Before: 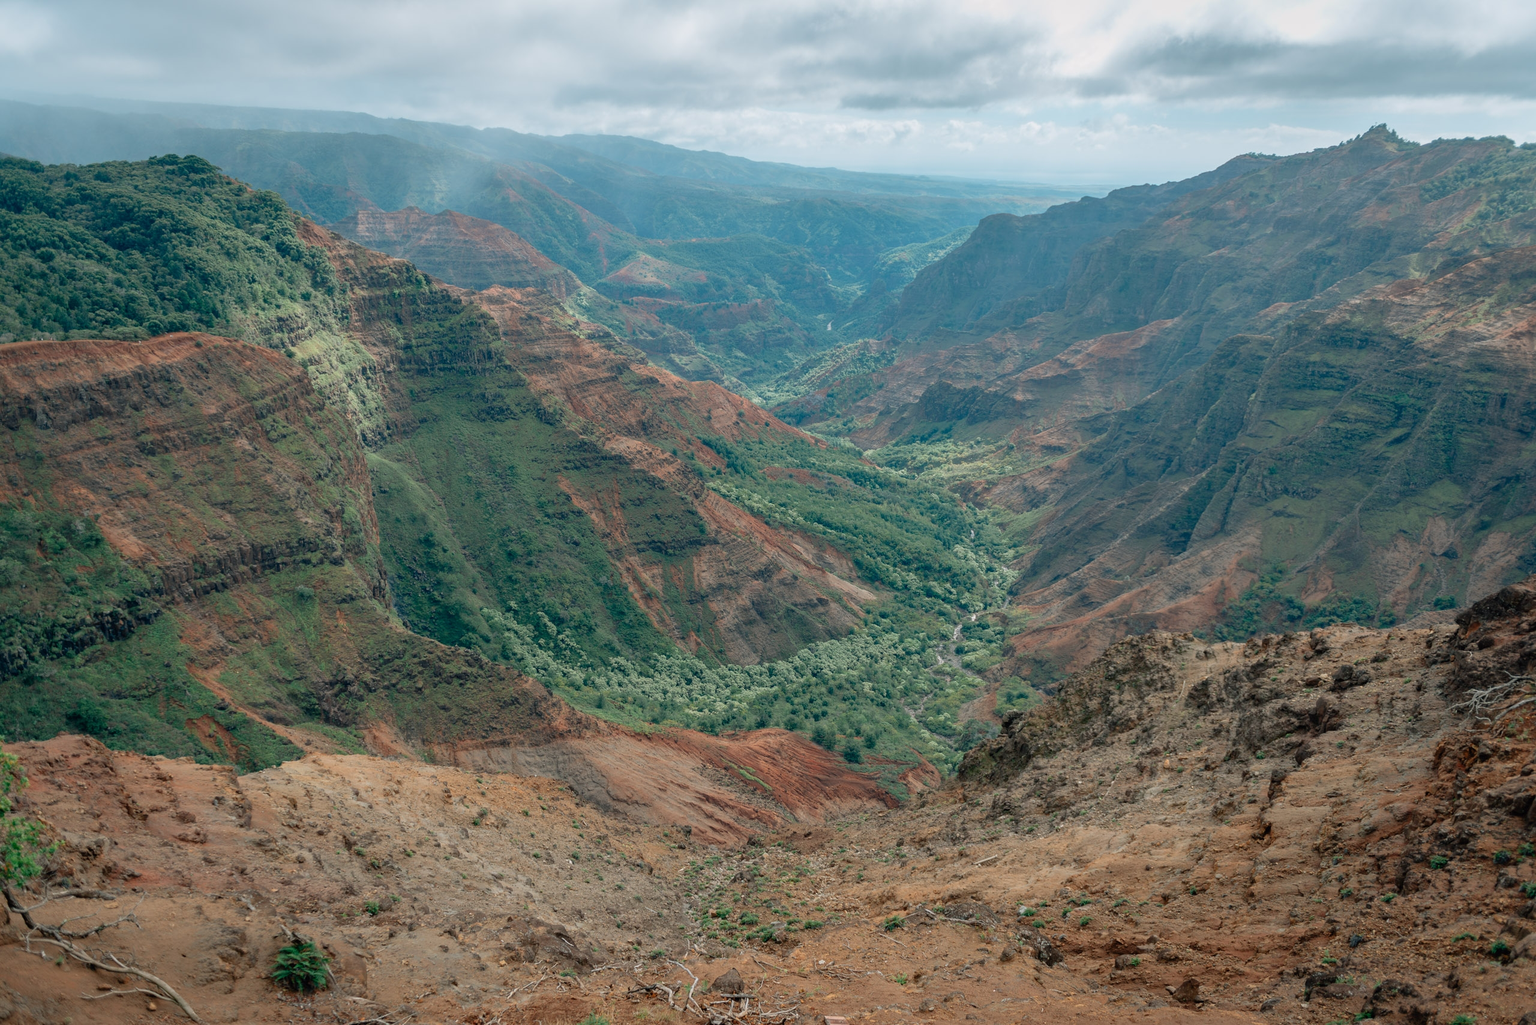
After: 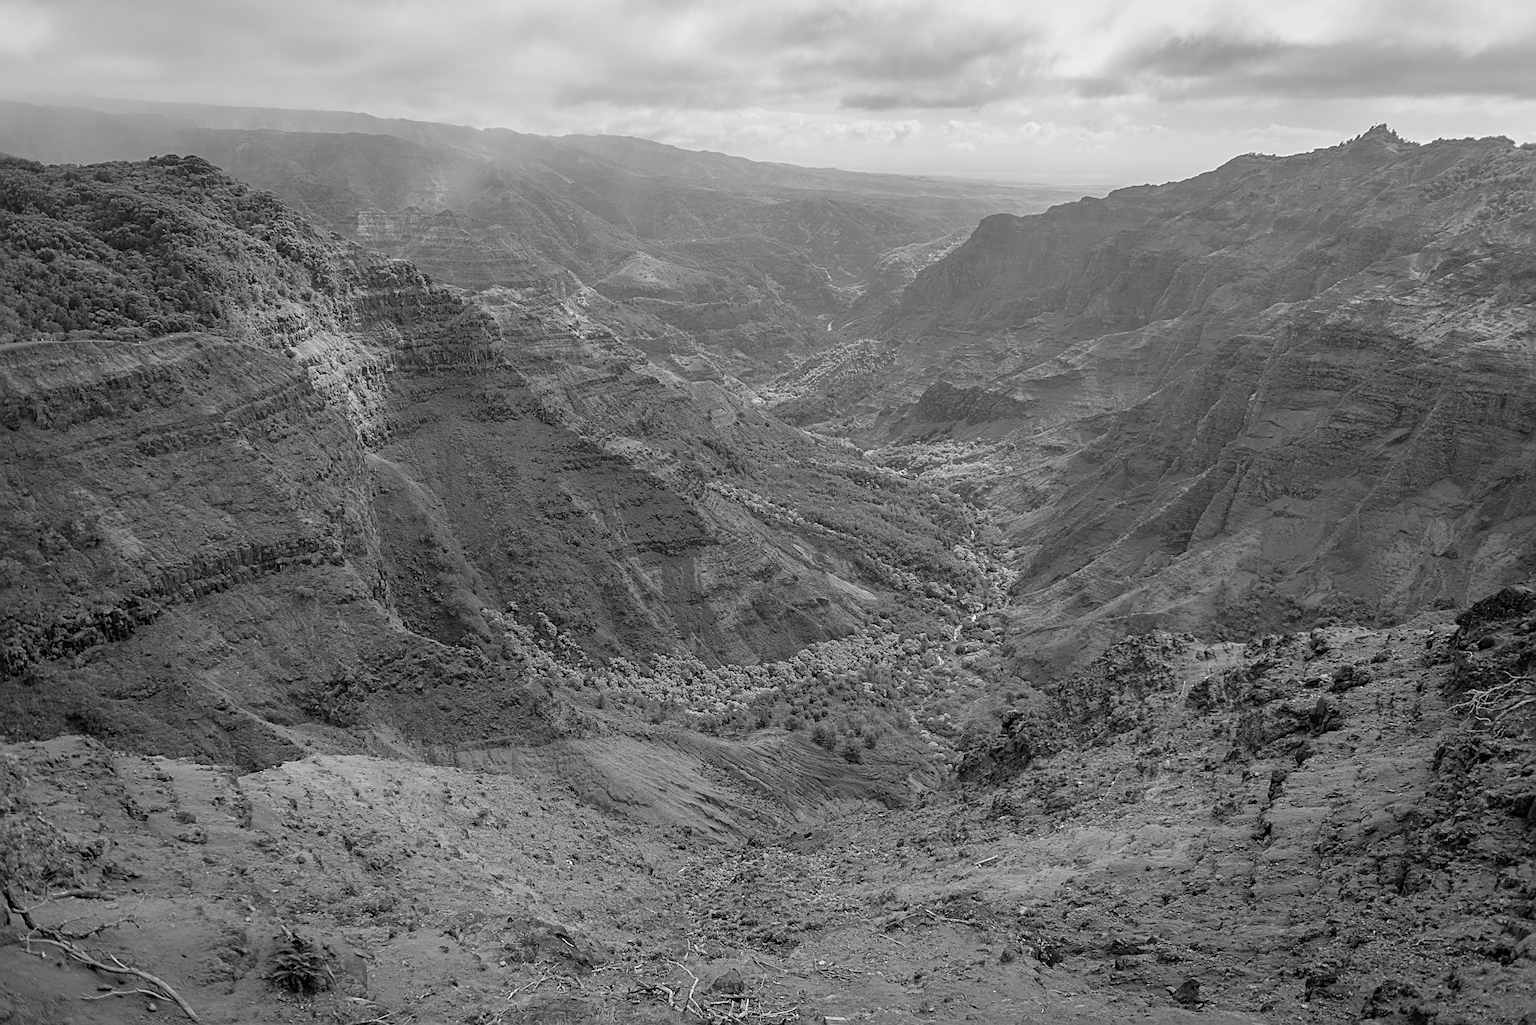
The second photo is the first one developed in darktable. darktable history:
rgb levels: preserve colors max RGB
exposure: compensate exposure bias true, compensate highlight preservation false
monochrome: on, module defaults
sharpen: radius 2.676, amount 0.669
